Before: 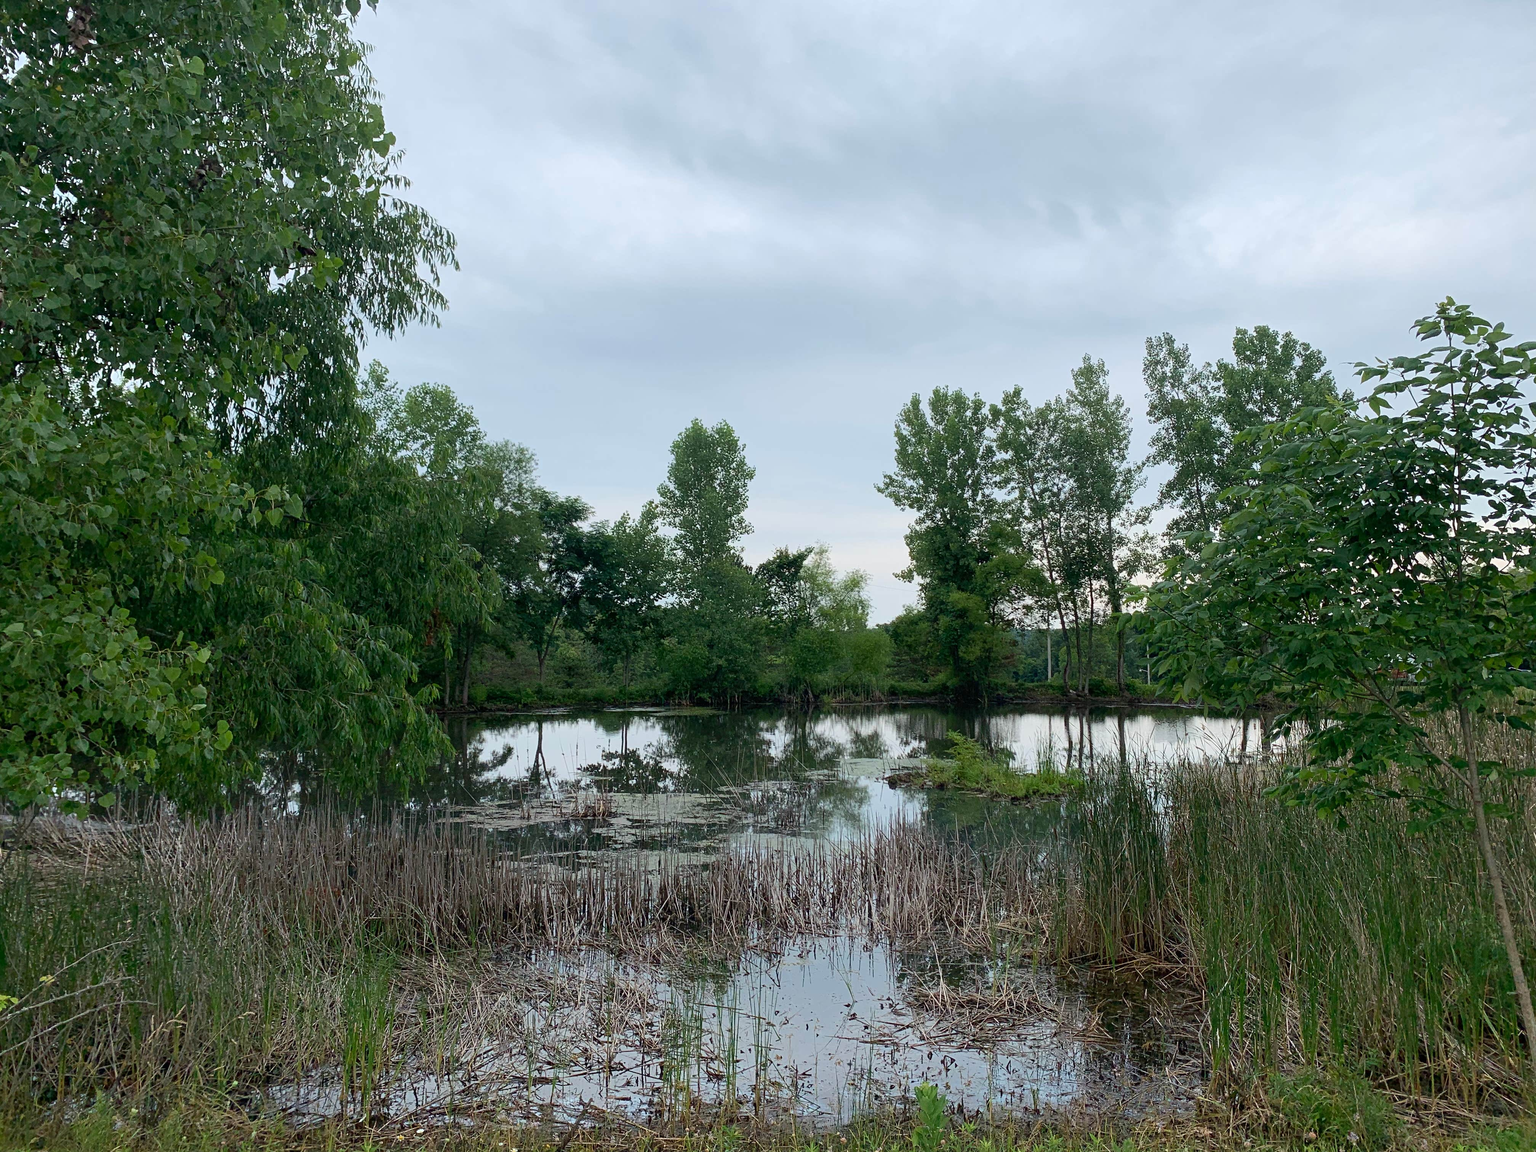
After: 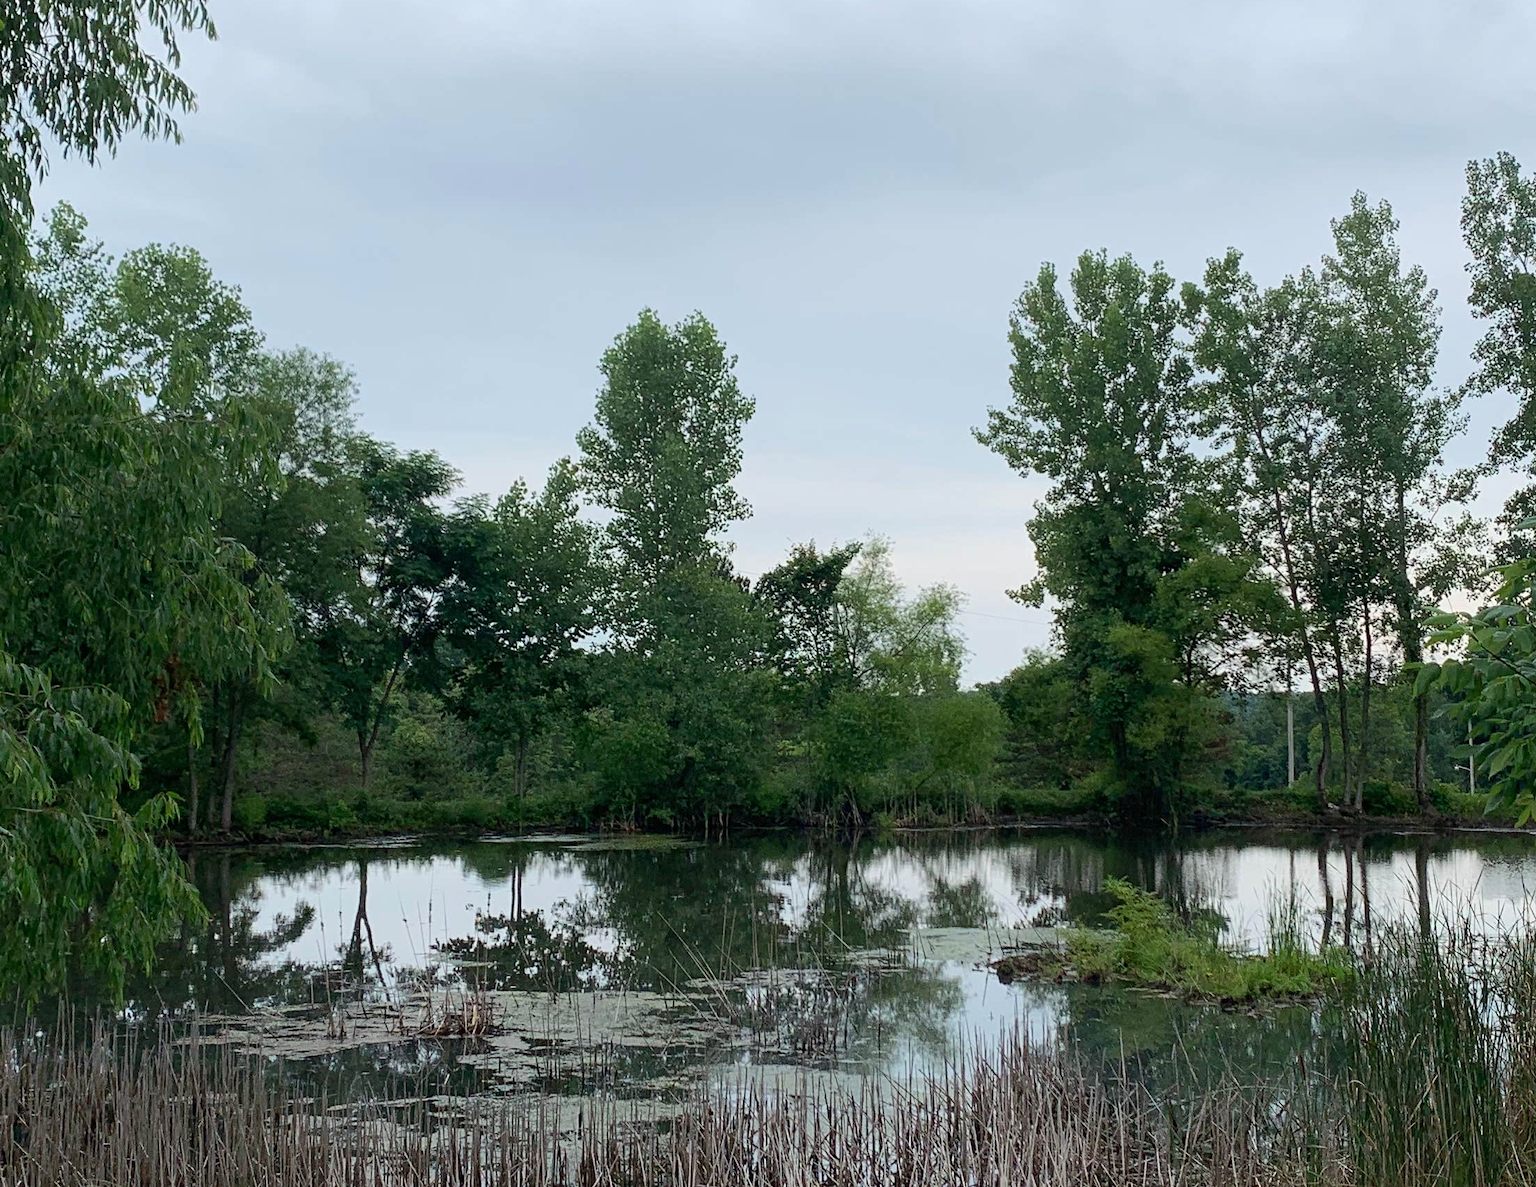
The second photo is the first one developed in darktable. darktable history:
crop and rotate: left 22.218%, top 21.658%, right 22.879%, bottom 21.747%
contrast brightness saturation: contrast 0.012, saturation -0.052
